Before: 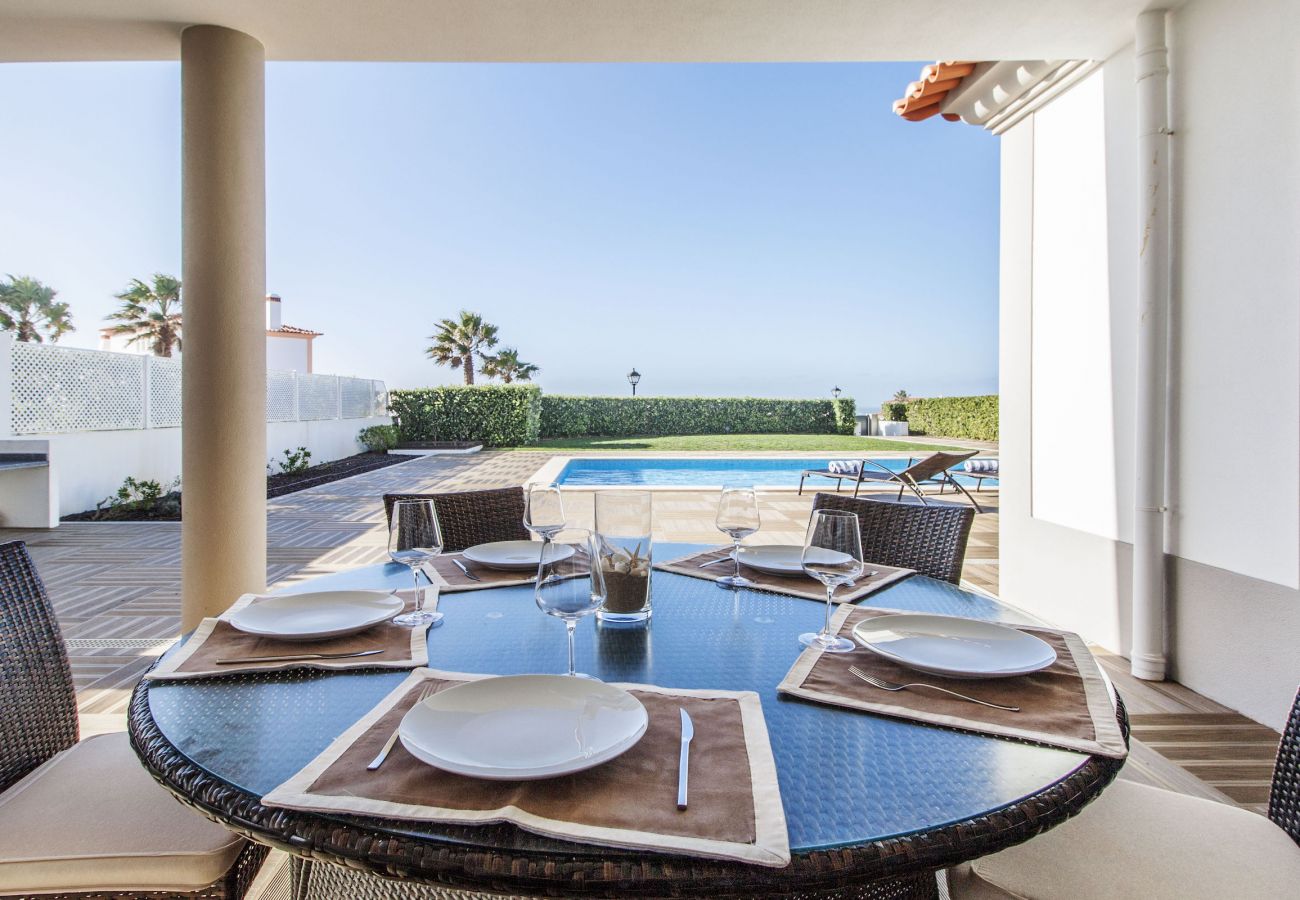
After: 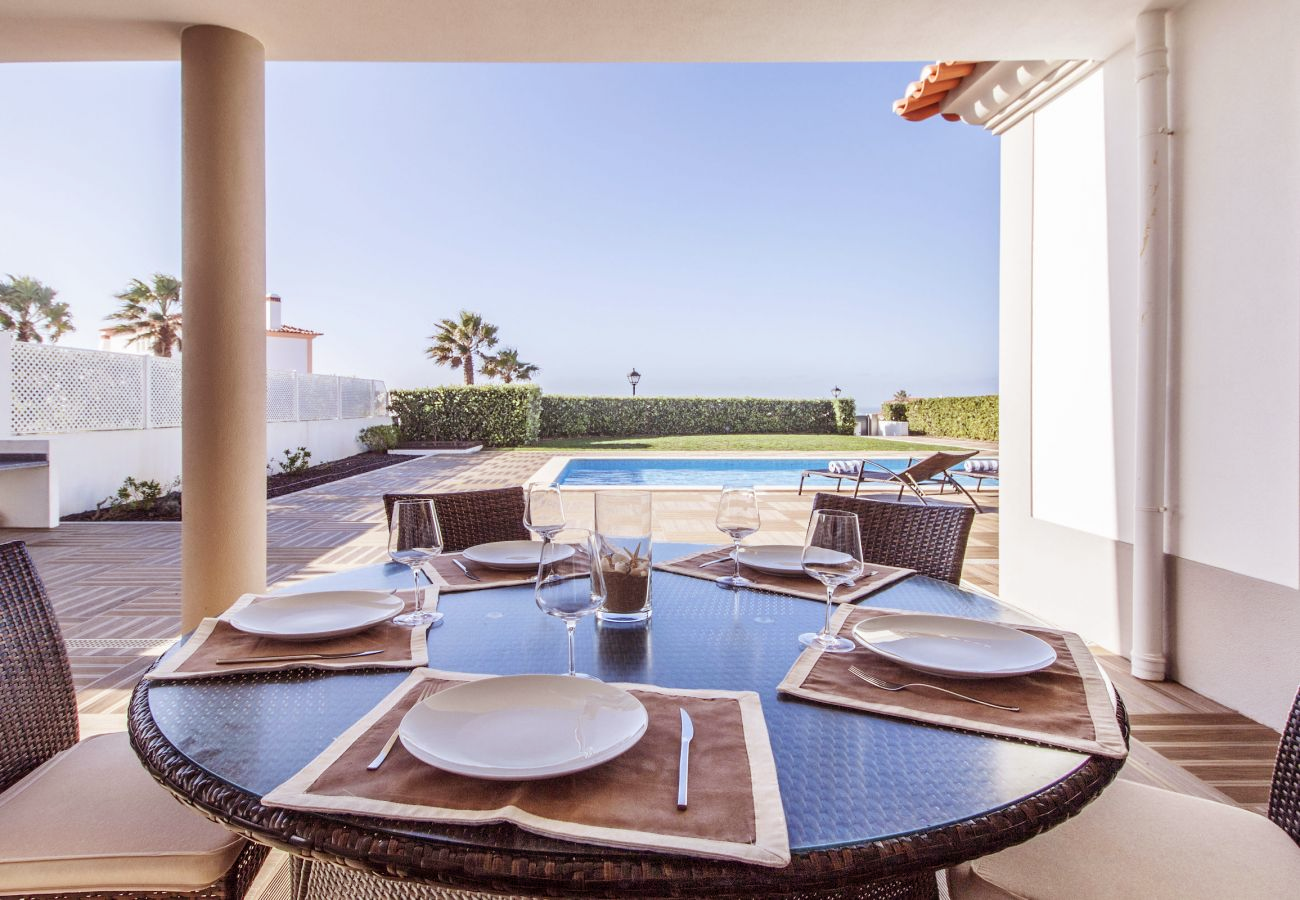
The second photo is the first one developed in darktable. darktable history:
tone equalizer: on, module defaults
rgb levels: mode RGB, independent channels, levels [[0, 0.474, 1], [0, 0.5, 1], [0, 0.5, 1]]
